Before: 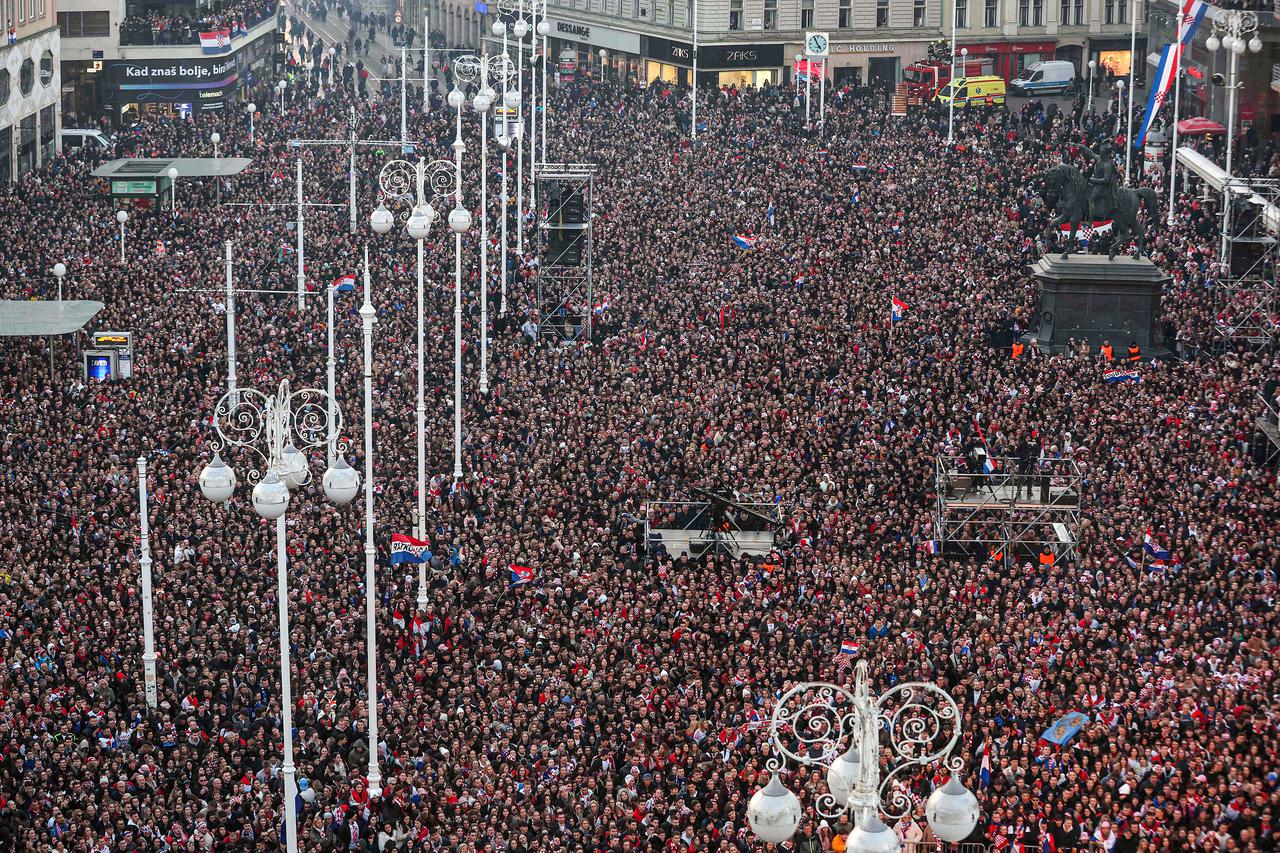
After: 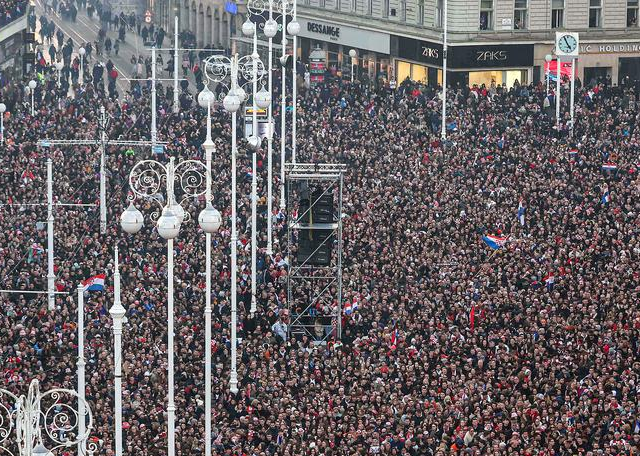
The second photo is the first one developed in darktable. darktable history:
exposure: compensate highlight preservation false
crop: left 19.556%, right 30.401%, bottom 46.458%
